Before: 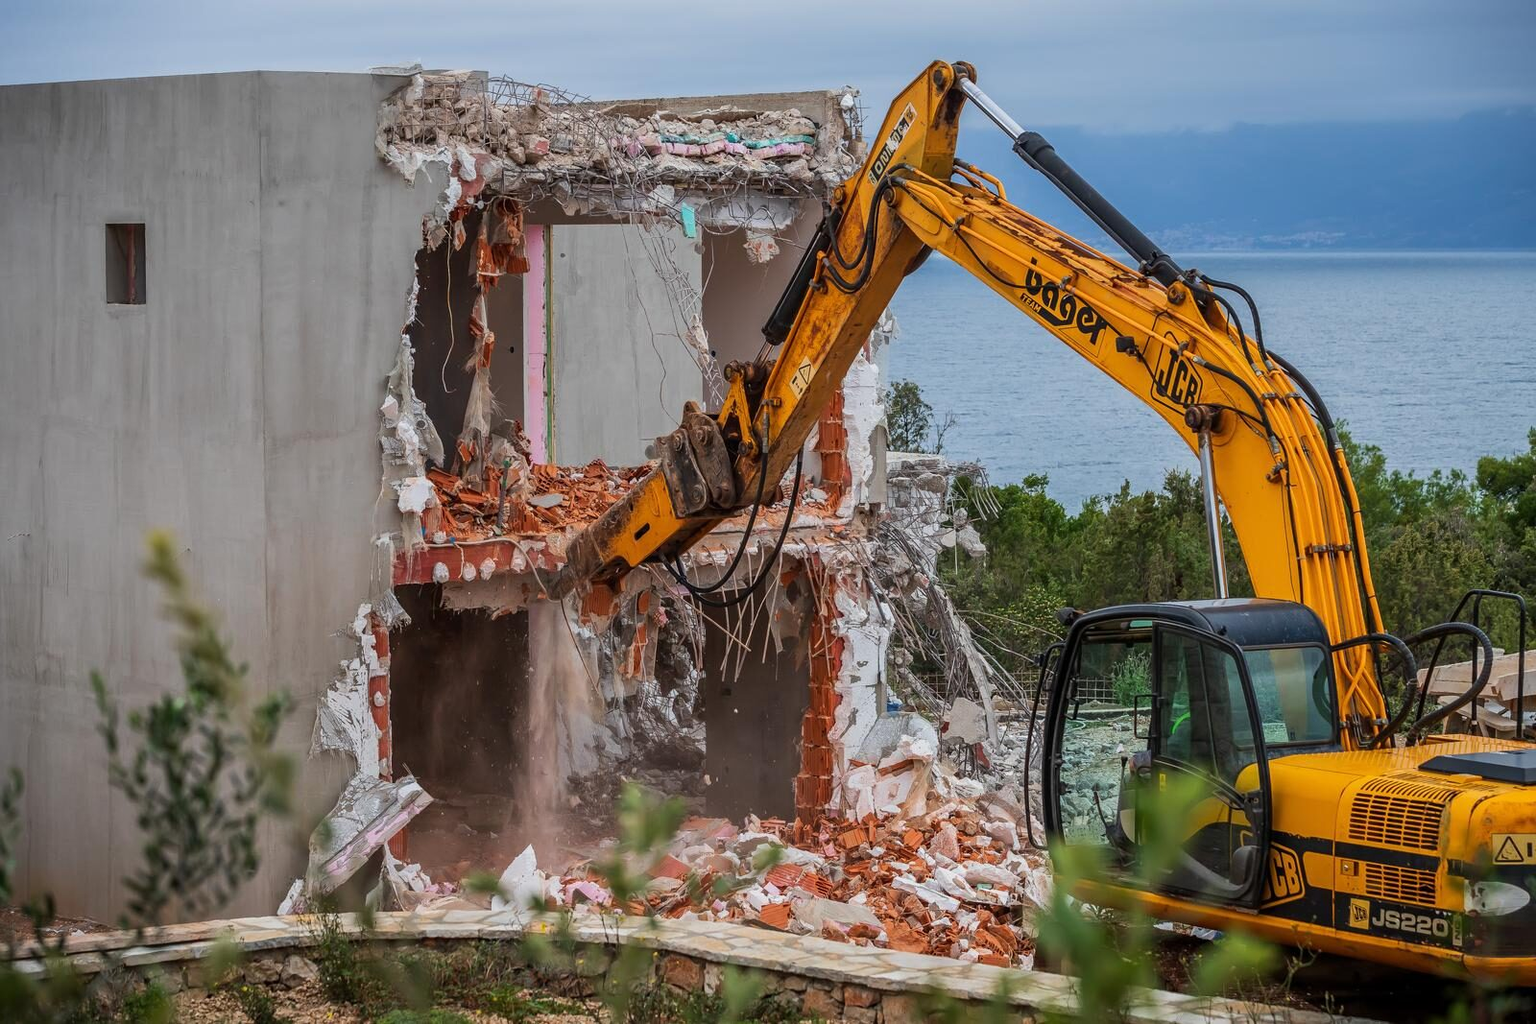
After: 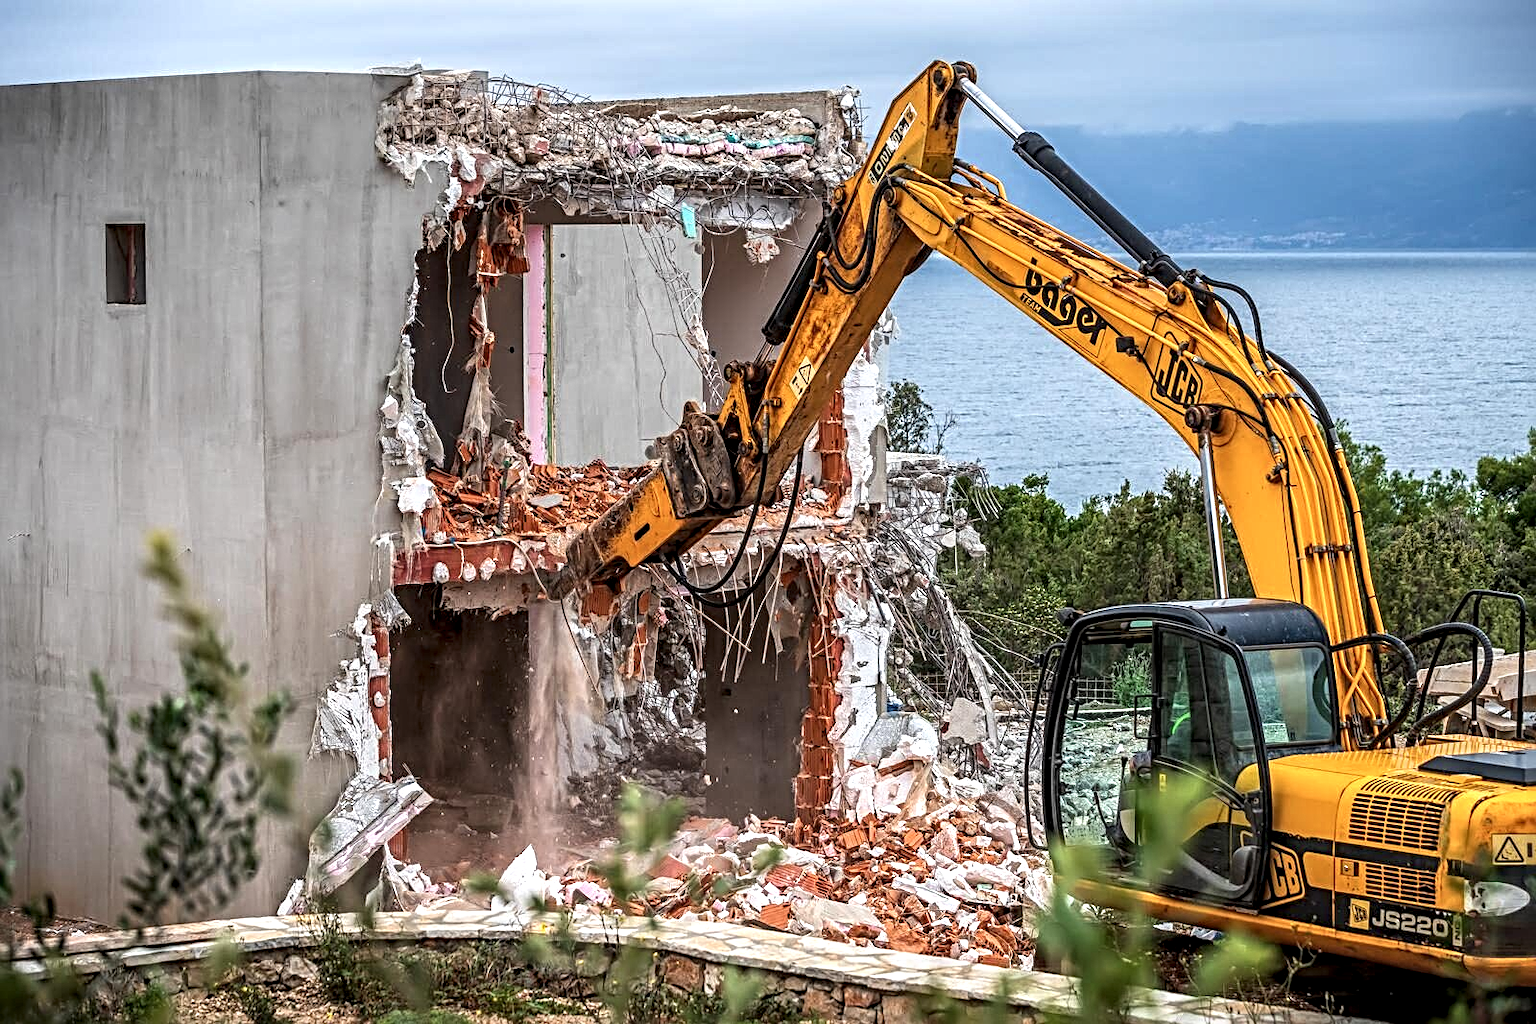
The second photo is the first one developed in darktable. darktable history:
exposure: black level correction 0, exposure 0.594 EV, compensate highlight preservation false
local contrast: detail 150%
contrast brightness saturation: saturation -0.104
sharpen: radius 3.99
